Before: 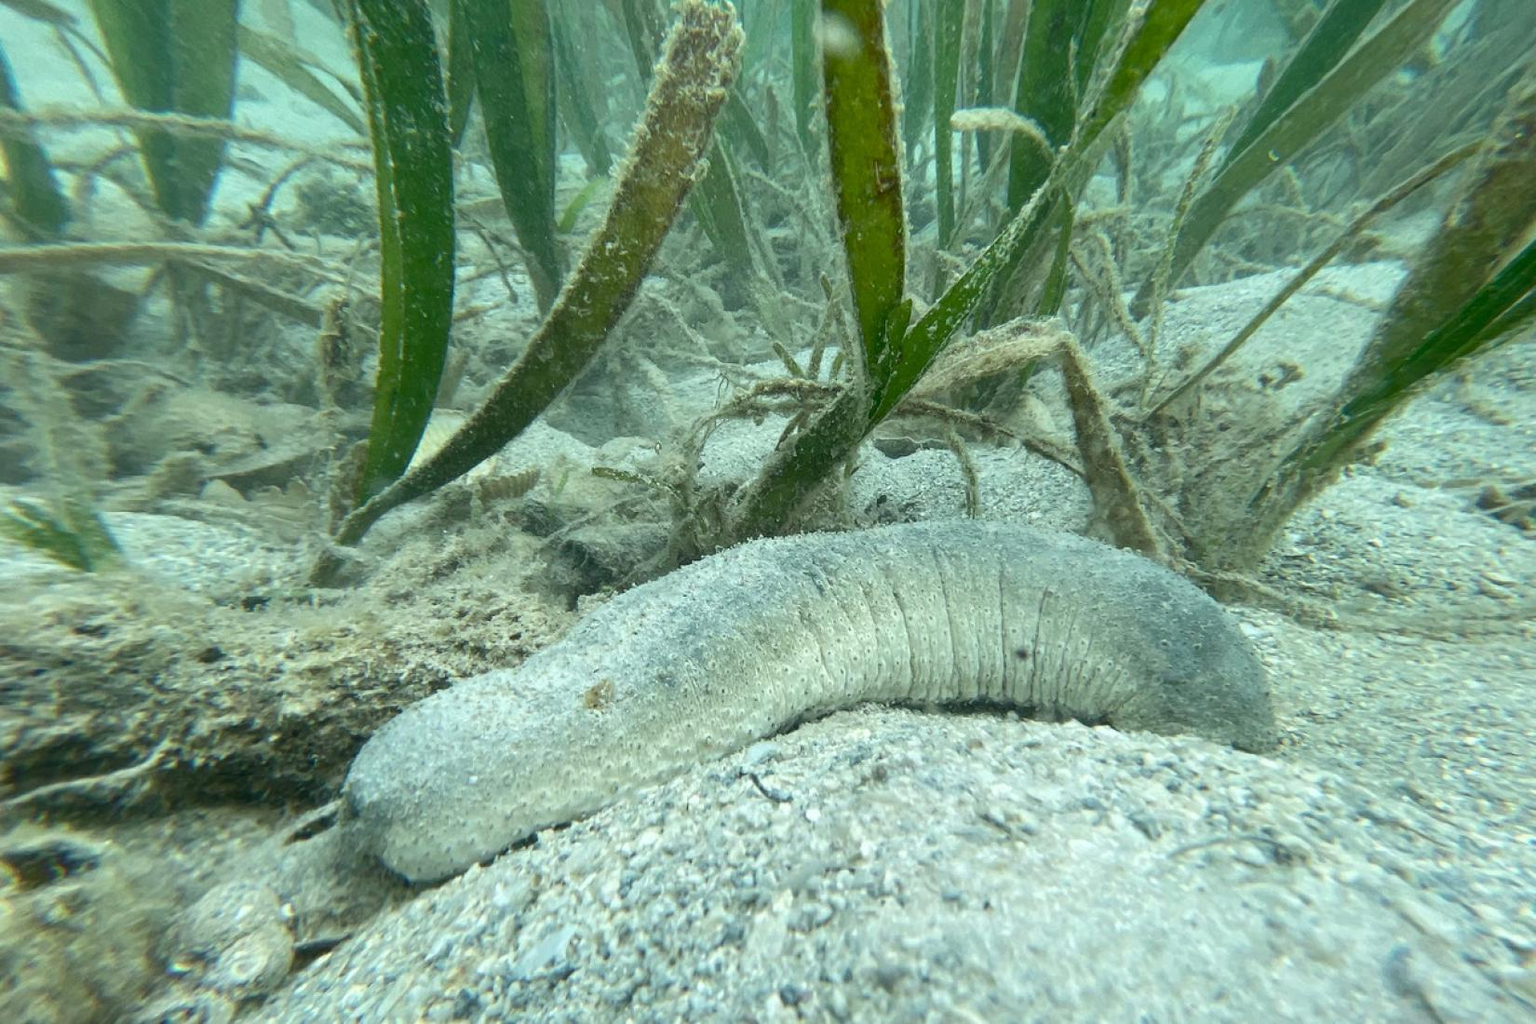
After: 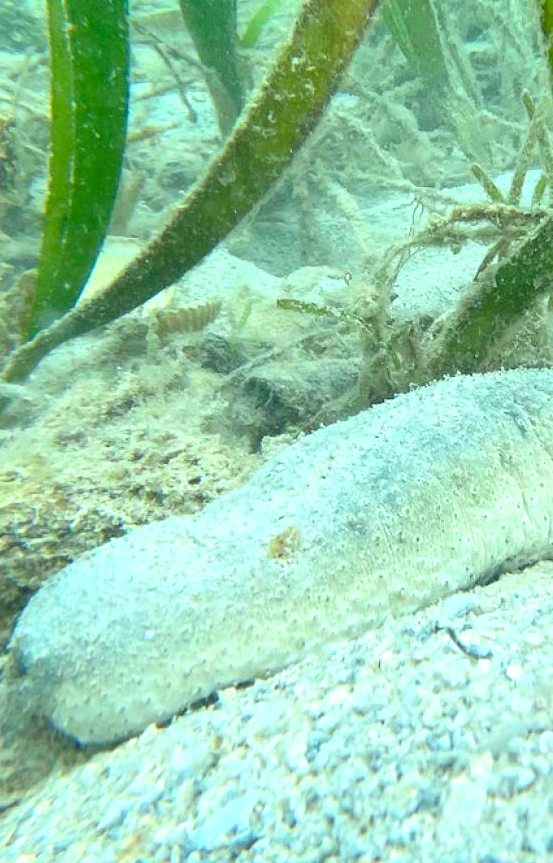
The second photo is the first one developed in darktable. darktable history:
exposure: black level correction 0.001, exposure 0.5 EV, compensate exposure bias true, compensate highlight preservation false
contrast brightness saturation: contrast 0.07, brightness 0.18, saturation 0.4
crop and rotate: left 21.77%, top 18.528%, right 44.676%, bottom 2.997%
white balance: red 0.986, blue 1.01
